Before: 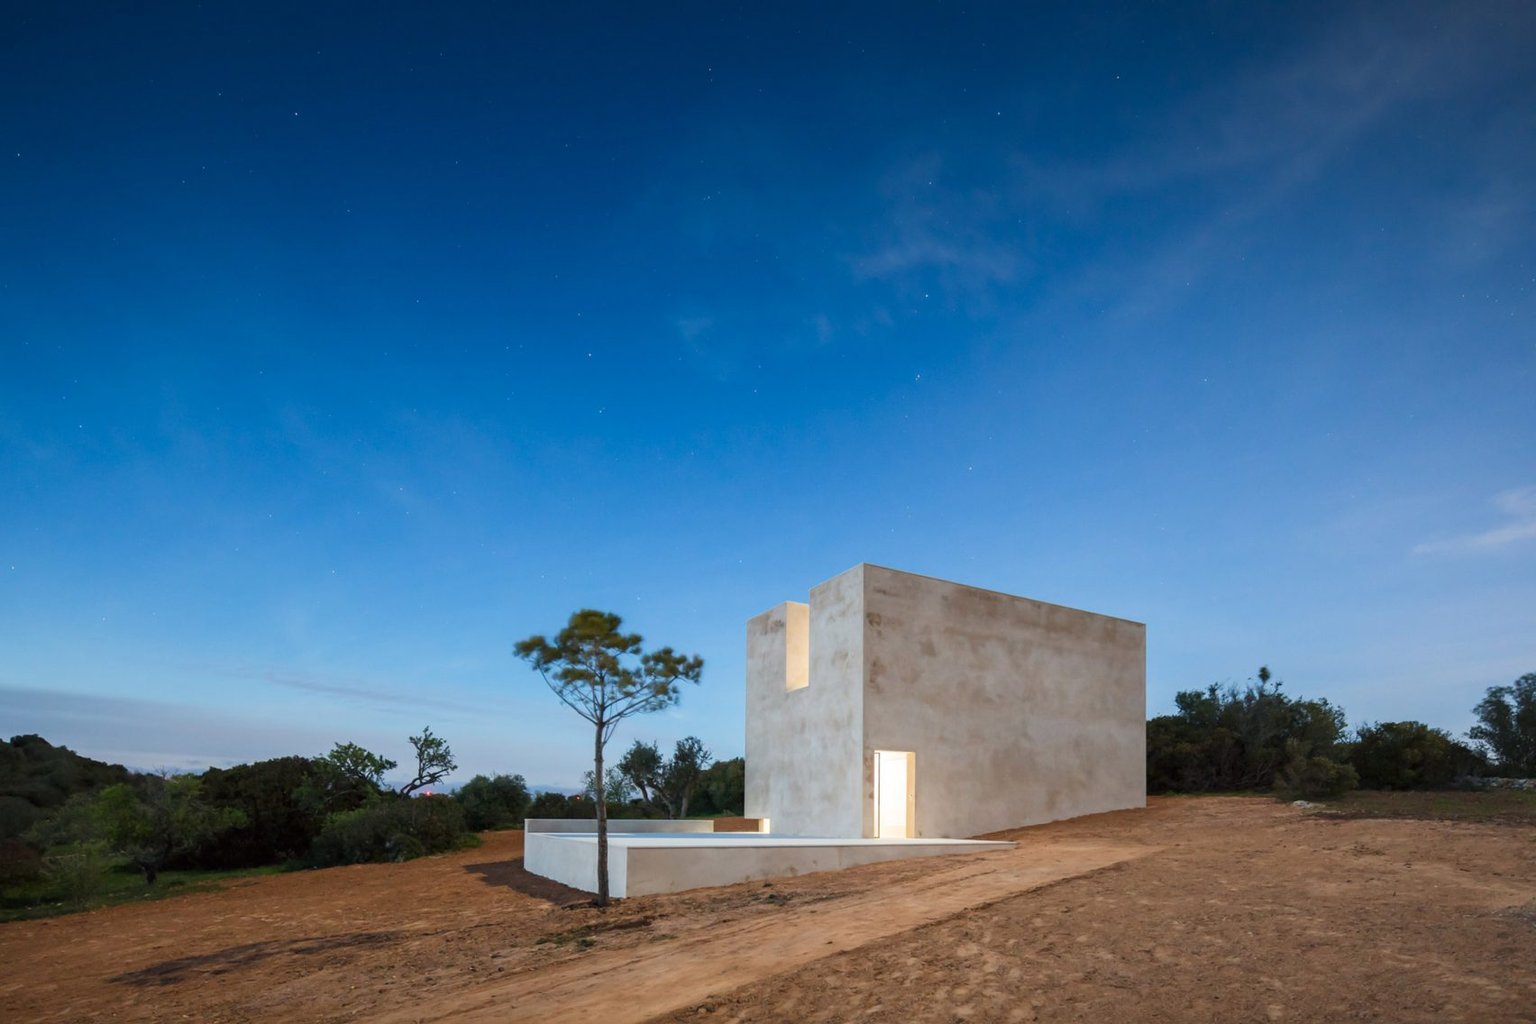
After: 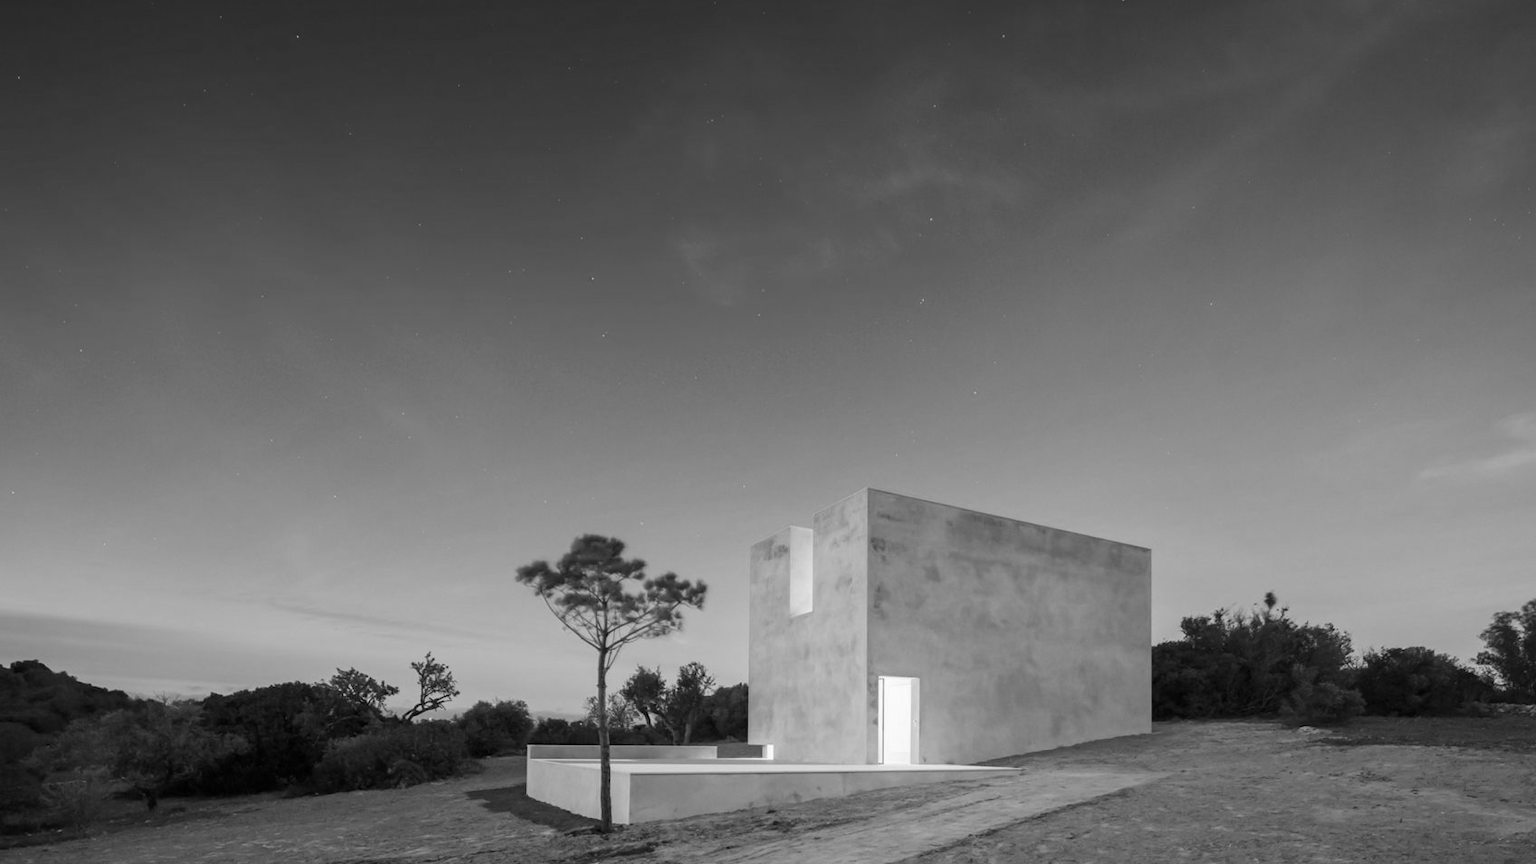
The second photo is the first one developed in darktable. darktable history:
crop: top 7.625%, bottom 8.027%
monochrome: a 32, b 64, size 2.3
tone equalizer: on, module defaults
exposure: compensate highlight preservation false
